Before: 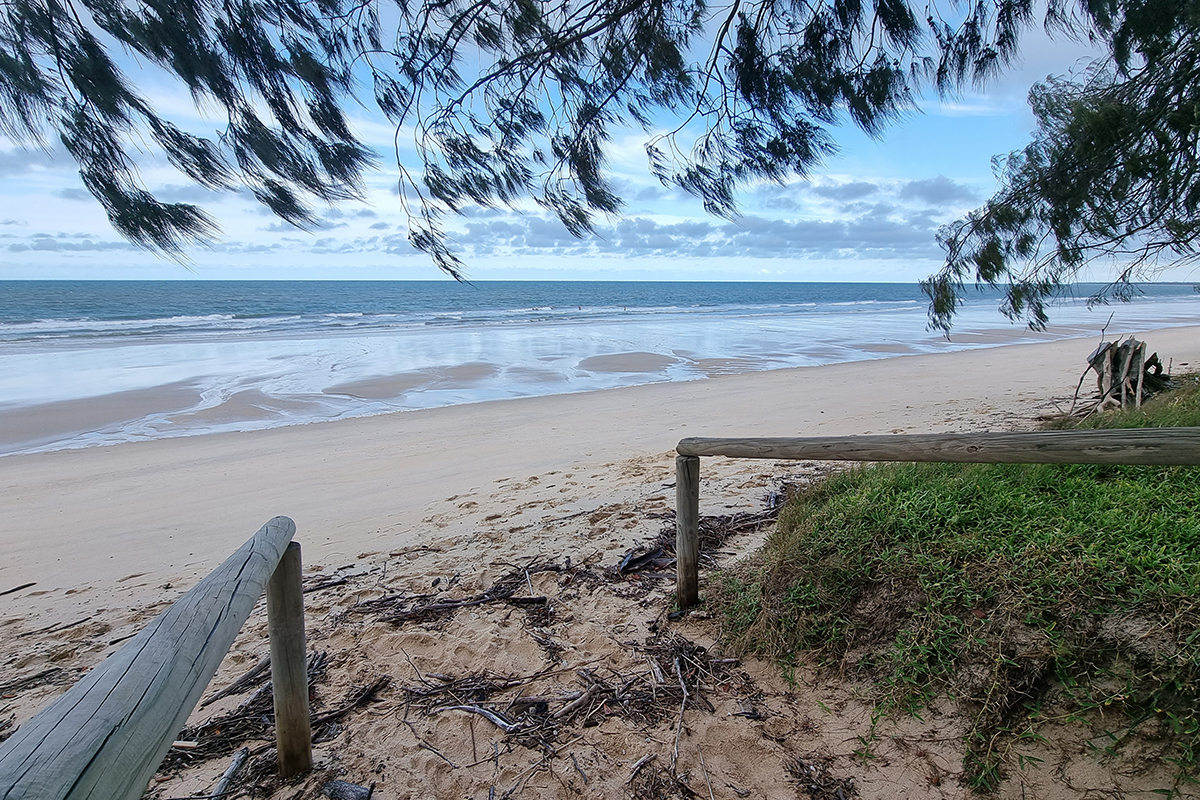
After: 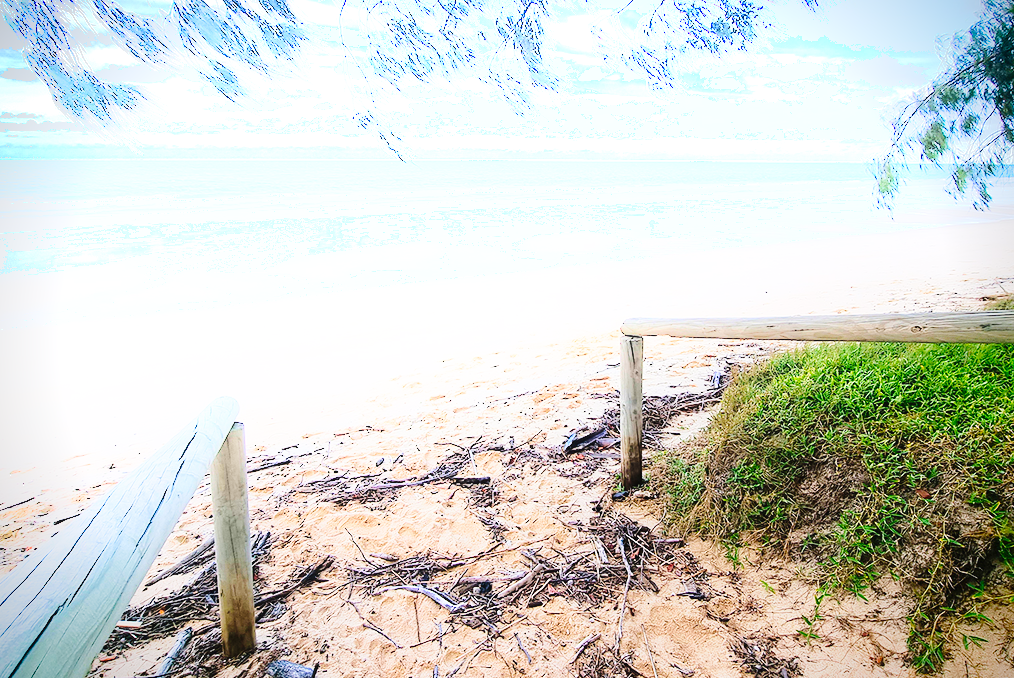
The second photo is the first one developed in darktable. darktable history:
vignetting: fall-off start 88.62%, fall-off radius 44.46%, saturation 0.38, width/height ratio 1.165
color balance rgb: highlights gain › chroma 0.203%, highlights gain › hue 330.94°, global offset › luminance 0.265%, perceptual saturation grading › global saturation 19.892%, global vibrance 44.856%
exposure: black level correction 0, exposure 0.697 EV, compensate highlight preservation false
tone curve: curves: ch0 [(0, 0) (0.003, 0.002) (0.011, 0.008) (0.025, 0.019) (0.044, 0.034) (0.069, 0.053) (0.1, 0.079) (0.136, 0.127) (0.177, 0.191) (0.224, 0.274) (0.277, 0.367) (0.335, 0.465) (0.399, 0.552) (0.468, 0.643) (0.543, 0.737) (0.623, 0.82) (0.709, 0.891) (0.801, 0.928) (0.898, 0.963) (1, 1)], preserve colors none
shadows and highlights: shadows -21.08, highlights 98.58, soften with gaussian
crop and rotate: left 4.728%, top 15.155%, right 10.708%
